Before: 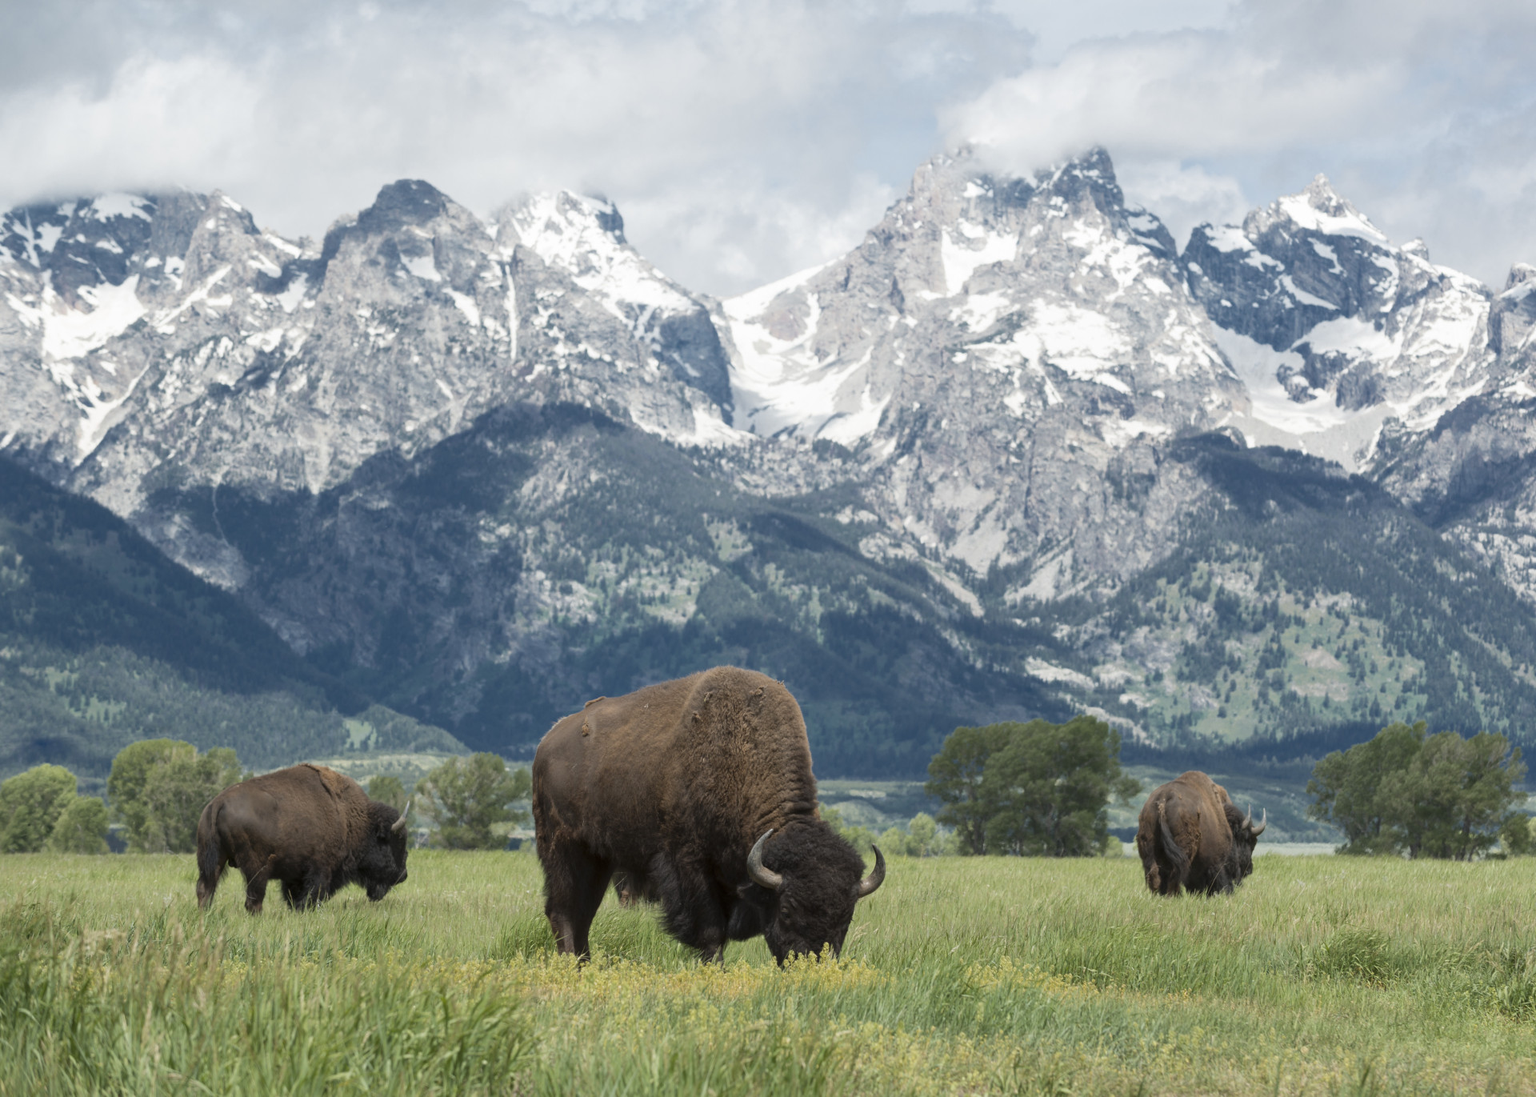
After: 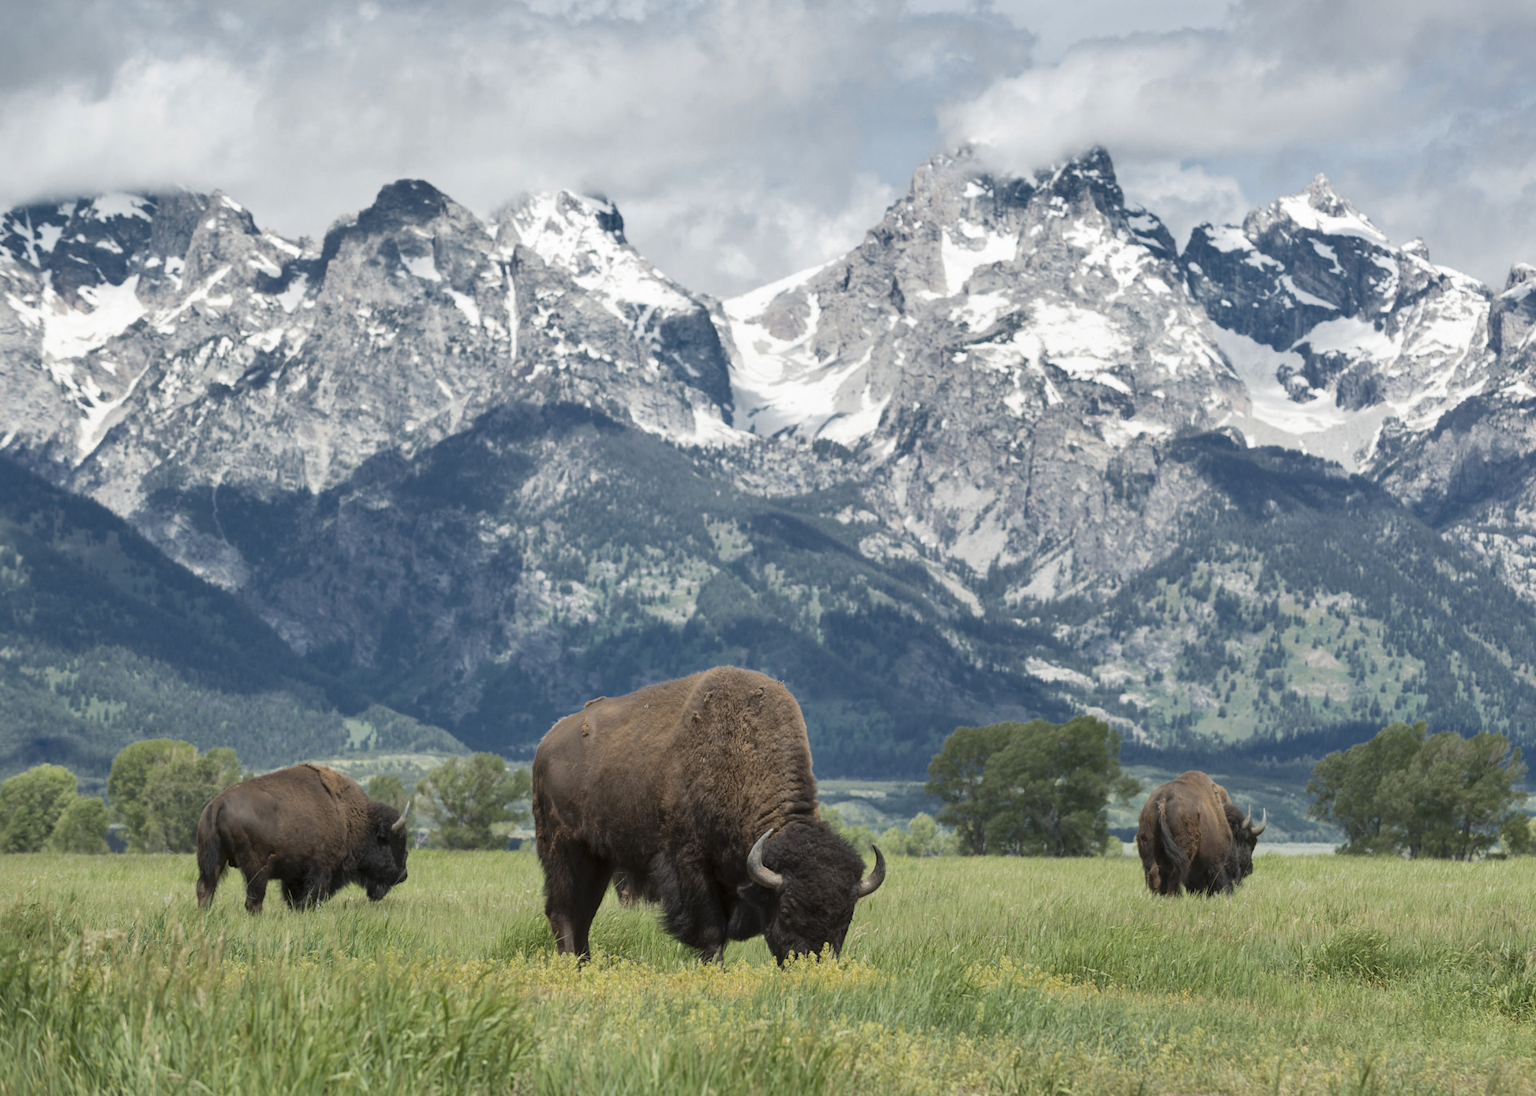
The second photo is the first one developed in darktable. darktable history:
shadows and highlights: shadows 59.15, soften with gaussian
